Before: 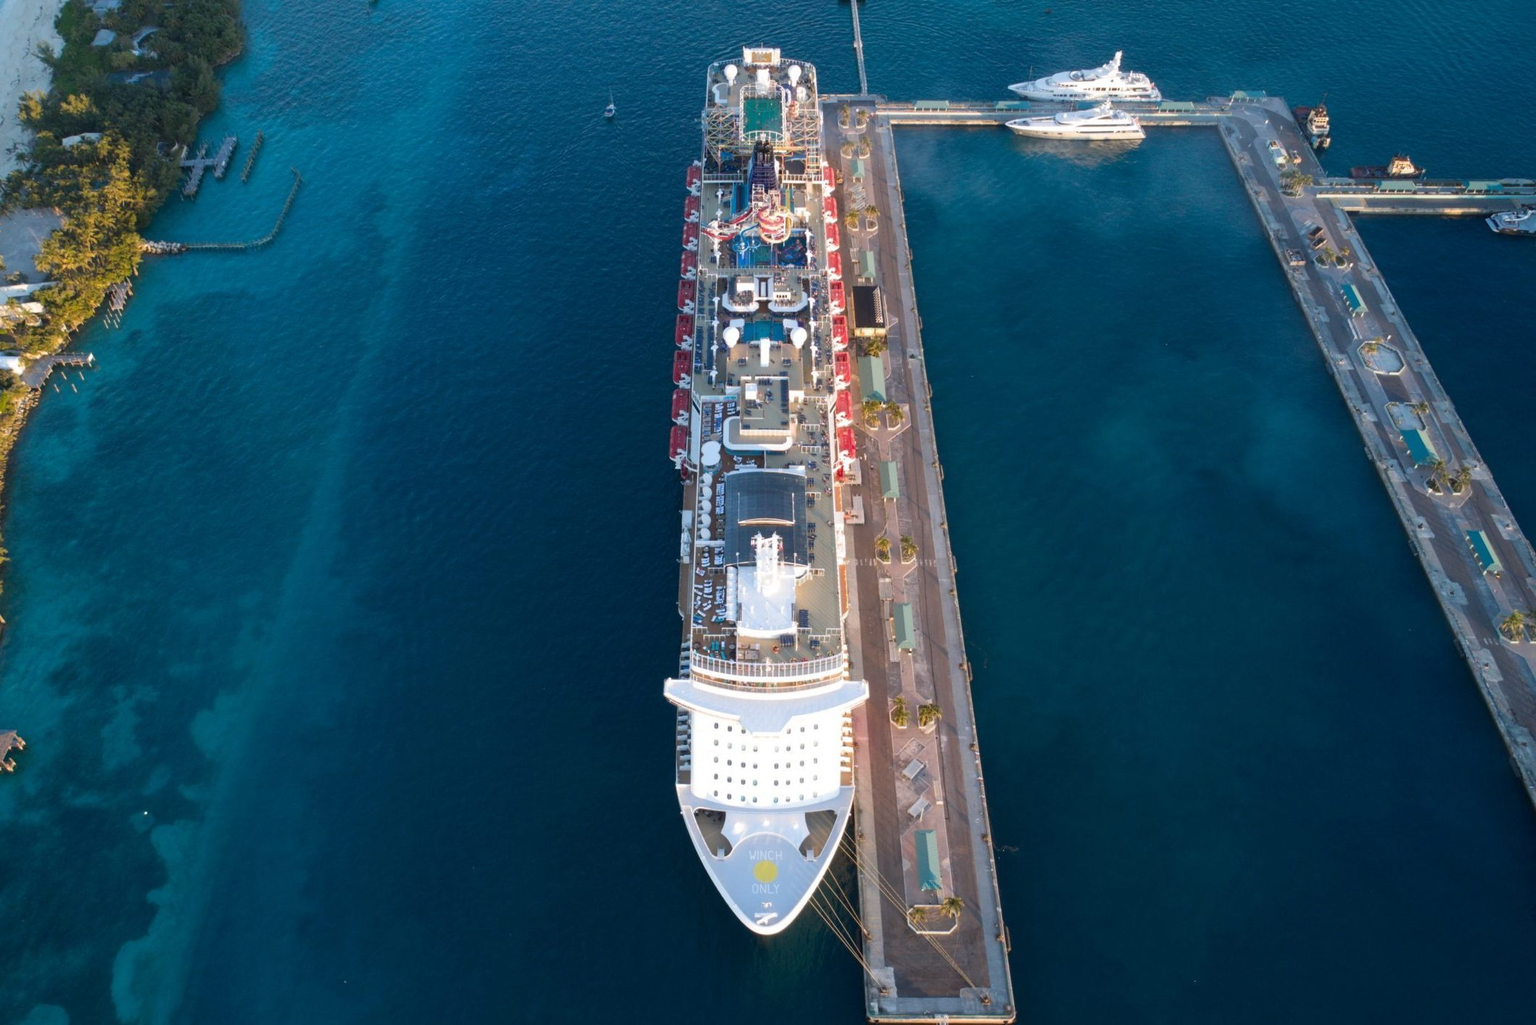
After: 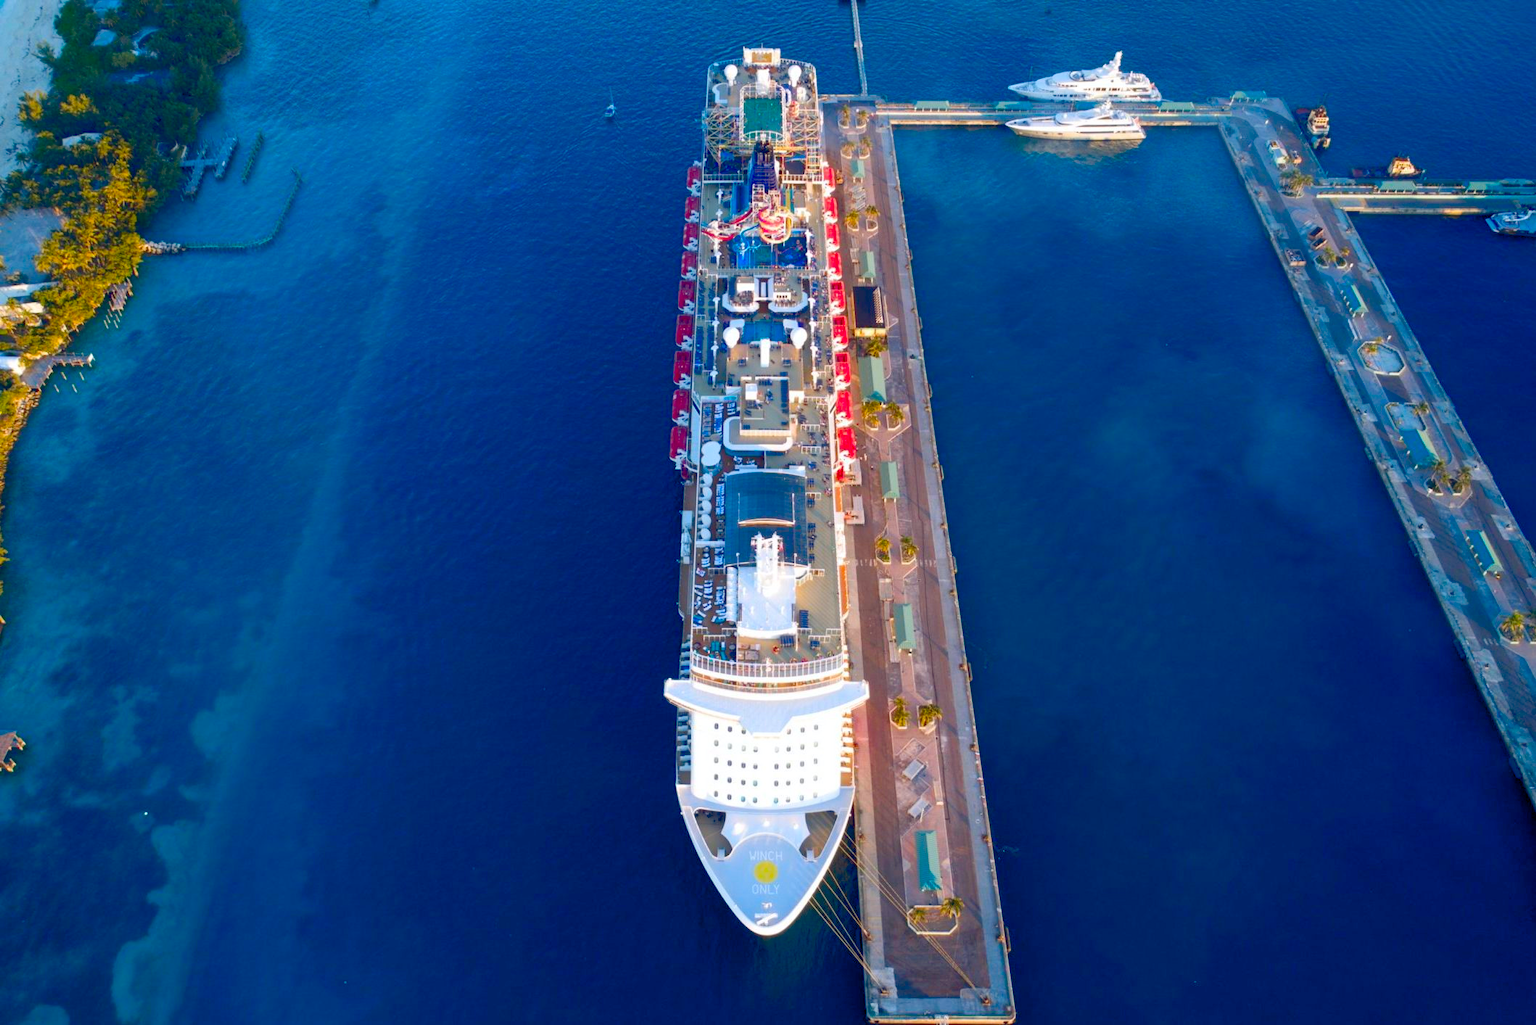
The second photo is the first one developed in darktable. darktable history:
exposure: black level correction 0.005, exposure 0.004 EV, compensate highlight preservation false
contrast brightness saturation: contrast 0.069, brightness -0.132, saturation 0.046
color balance rgb: global offset › chroma 0.15%, global offset › hue 253.2°, perceptual saturation grading › global saturation 30.351%, global vibrance 20%
levels: black 0.107%, levels [0, 0.445, 1]
